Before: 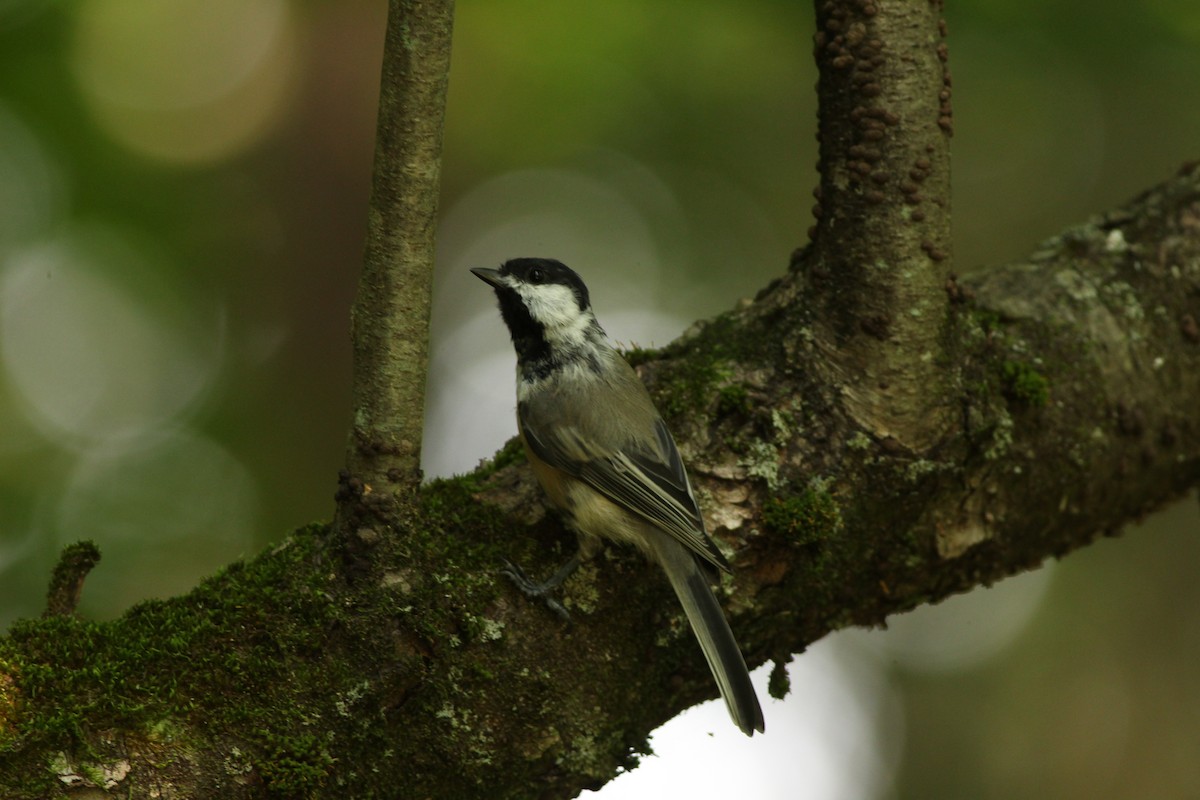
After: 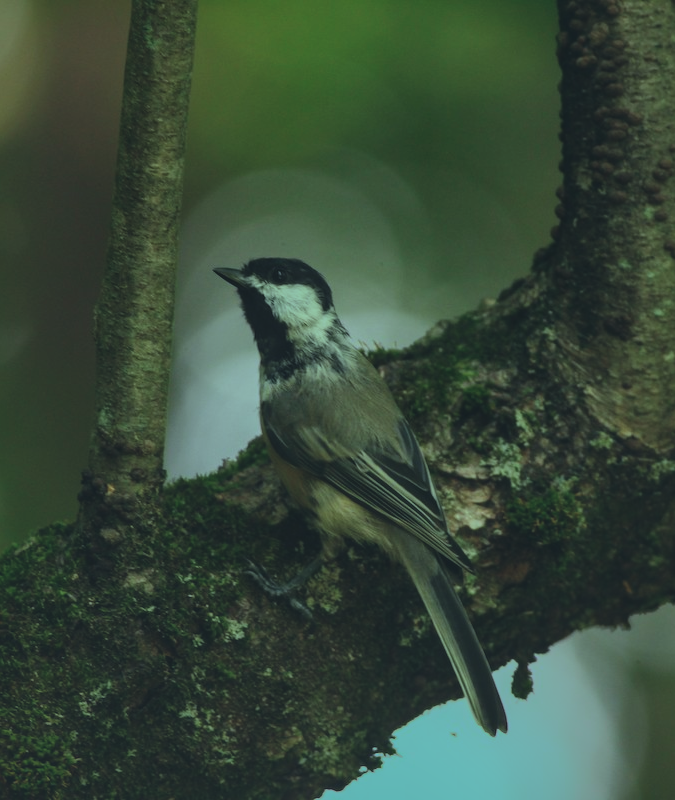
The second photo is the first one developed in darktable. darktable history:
crop: left 21.496%, right 22.254%
color balance rgb: shadows lift › chroma 7.23%, shadows lift › hue 246.48°, highlights gain › chroma 5.38%, highlights gain › hue 196.93°, white fulcrum 1 EV
exposure: black level correction -0.016, exposure -1.018 EV, compensate highlight preservation false
local contrast: on, module defaults
shadows and highlights: shadows 38.43, highlights -74.54
contrast brightness saturation: contrast 0.2, brightness 0.16, saturation 0.22
